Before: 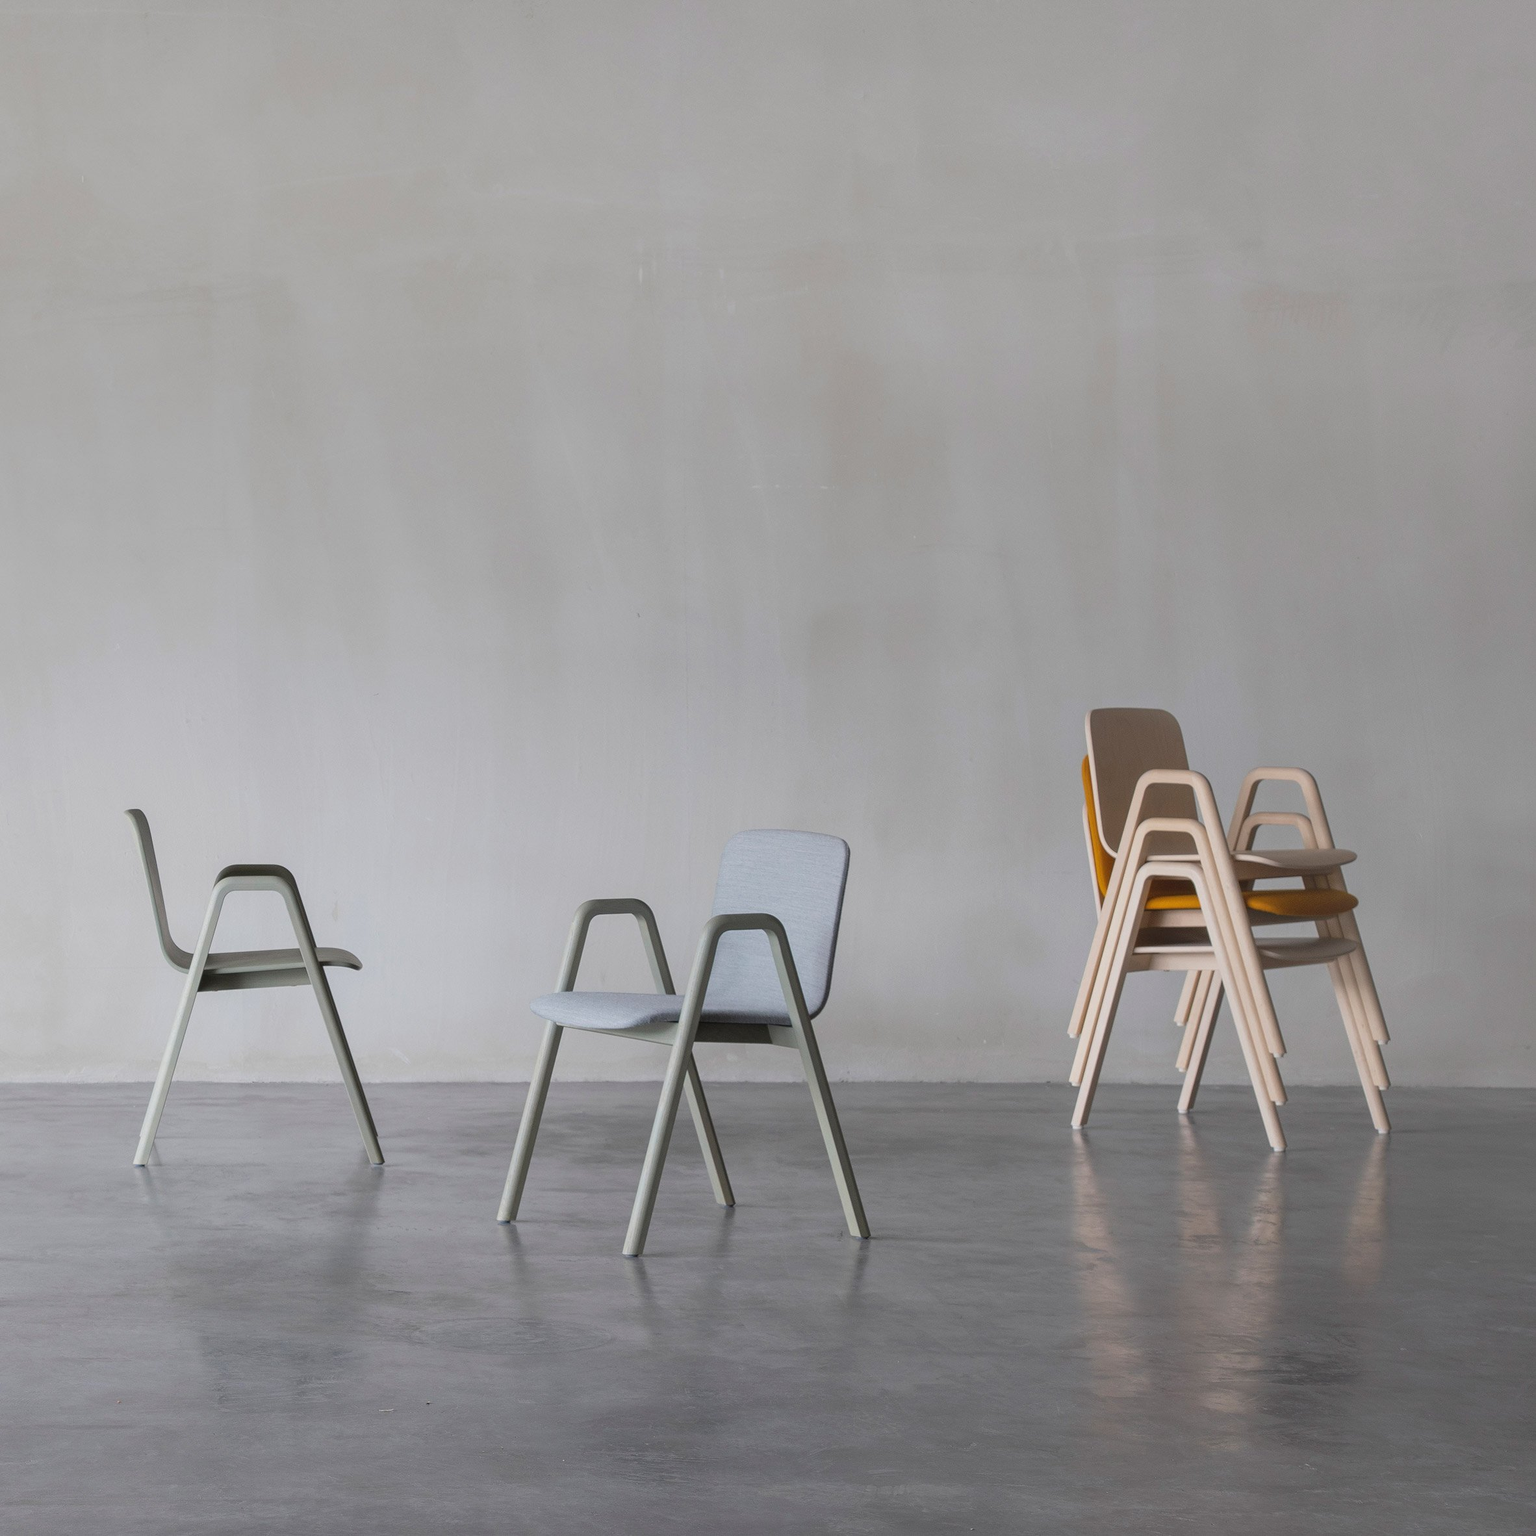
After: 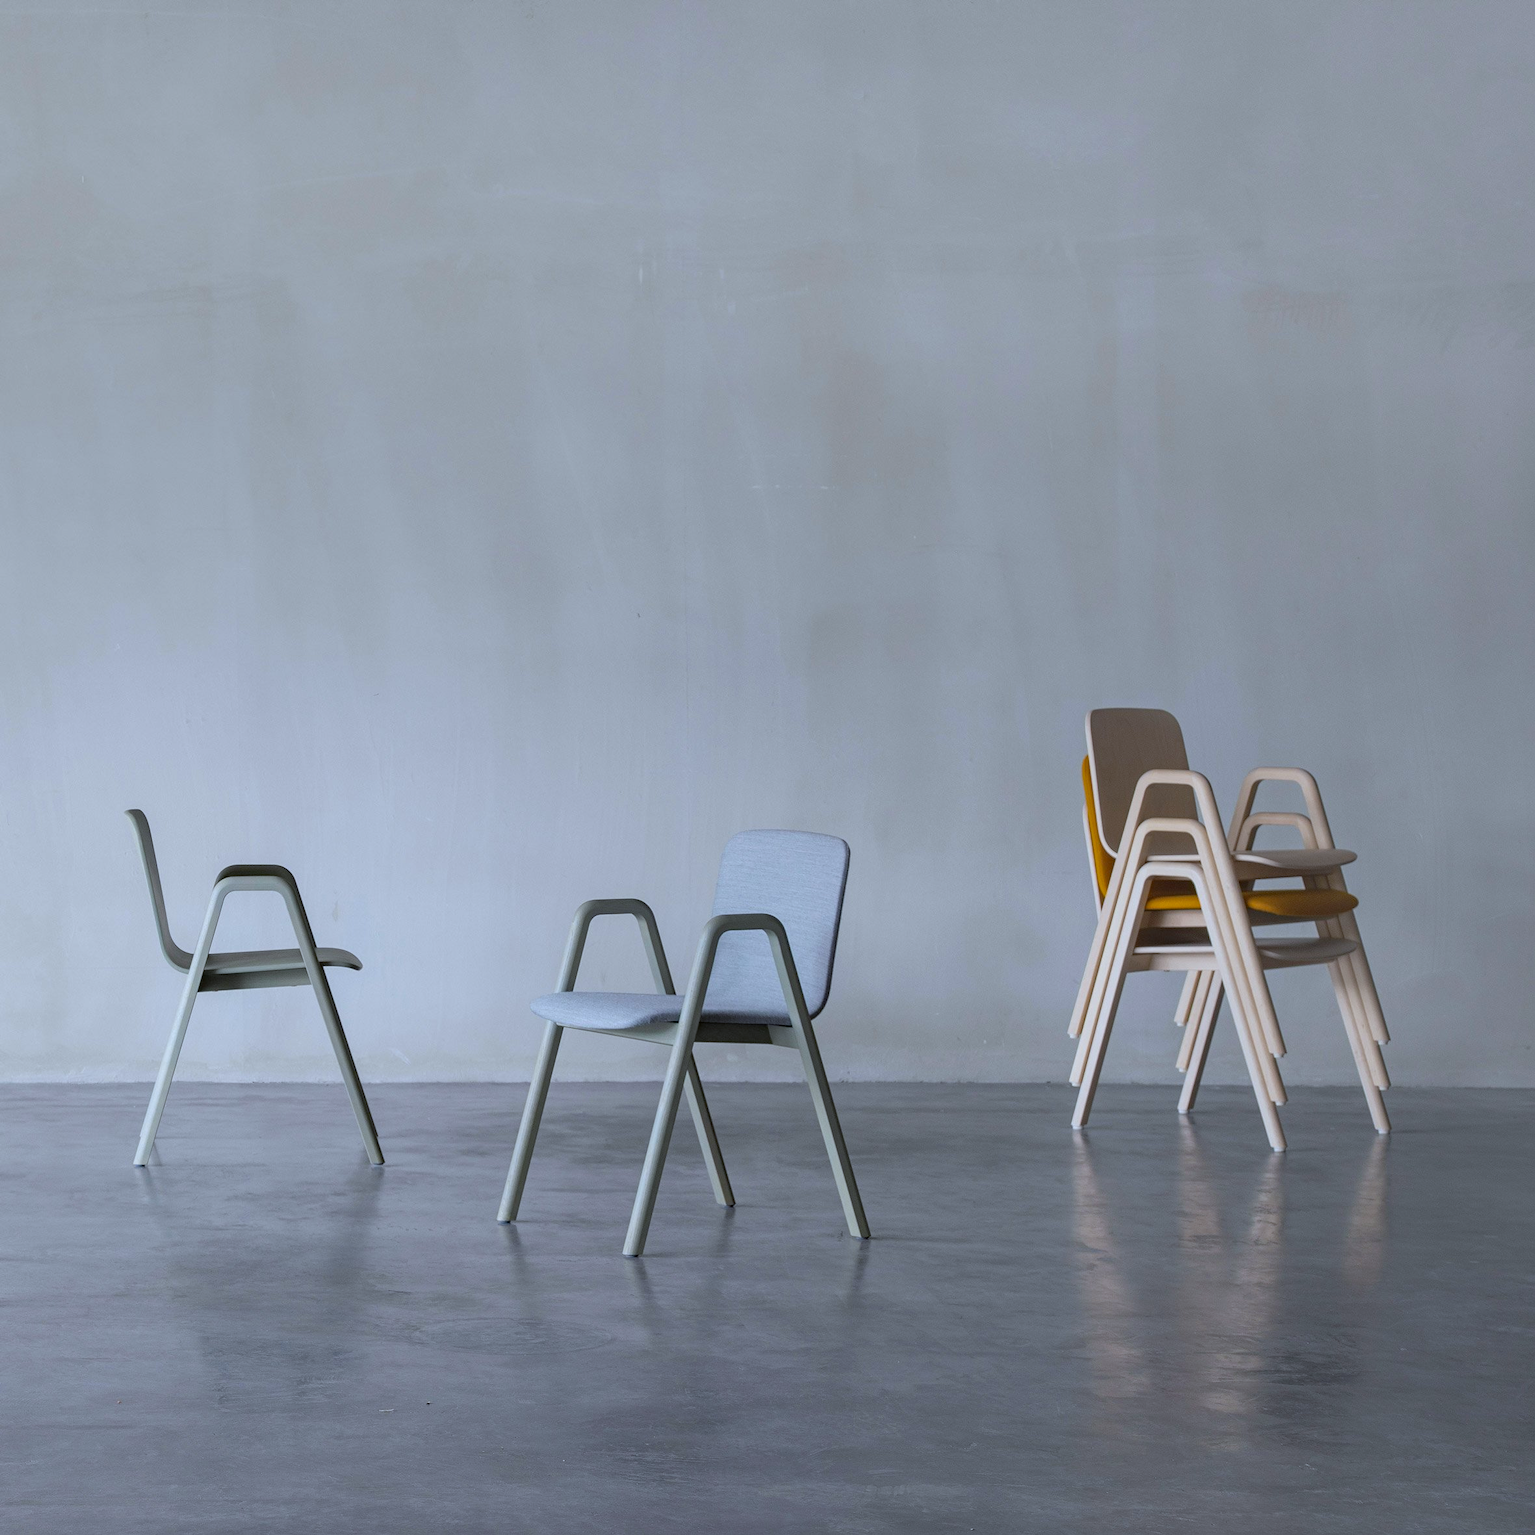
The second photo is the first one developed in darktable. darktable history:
white balance: red 0.924, blue 1.095
haze removal: compatibility mode true, adaptive false
